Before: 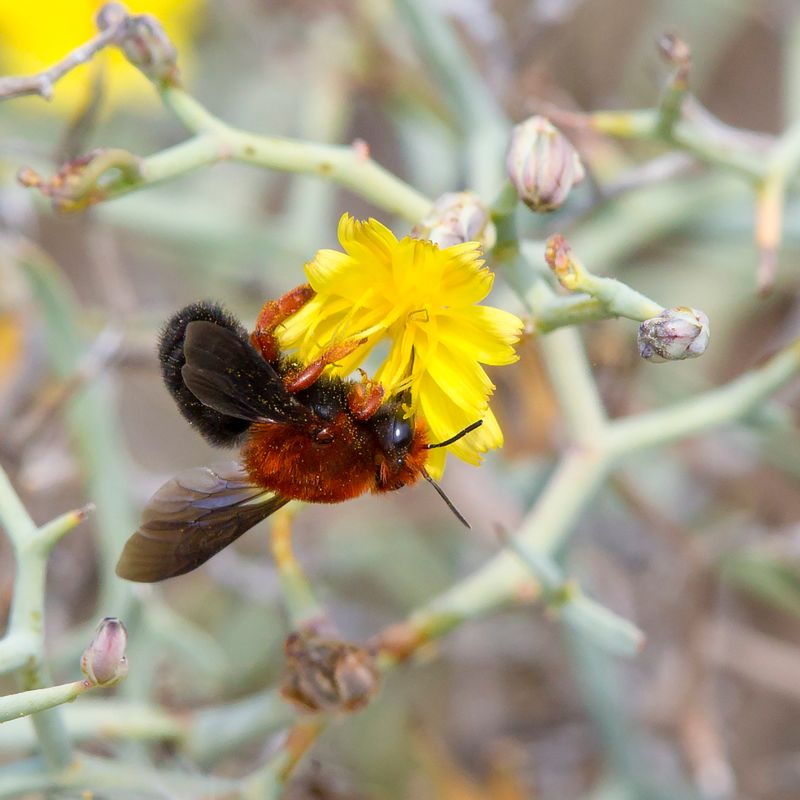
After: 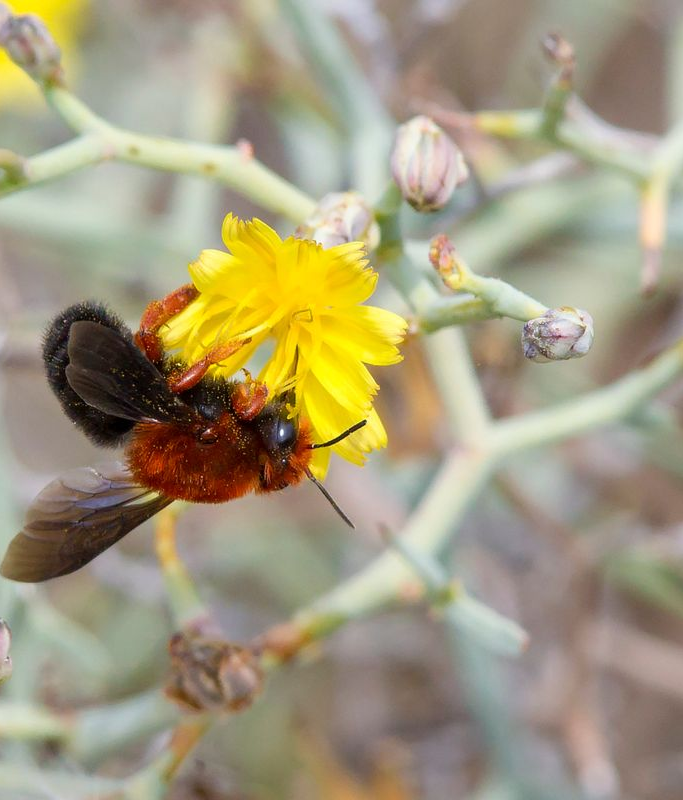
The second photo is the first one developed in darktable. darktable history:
crop and rotate: left 14.51%
